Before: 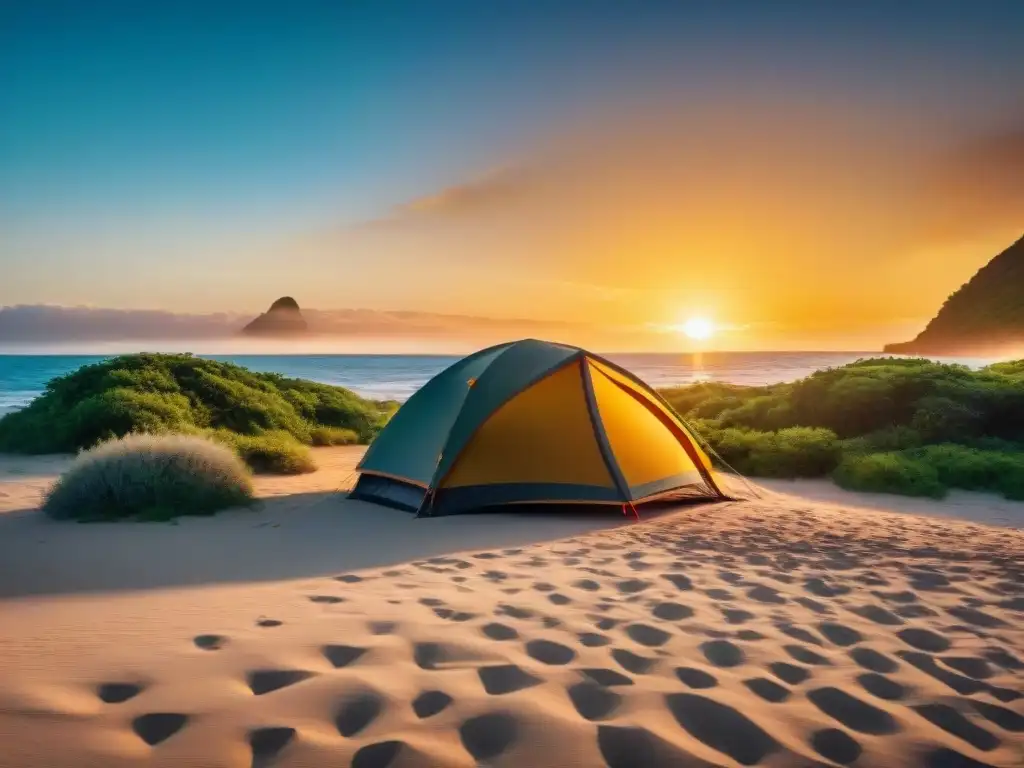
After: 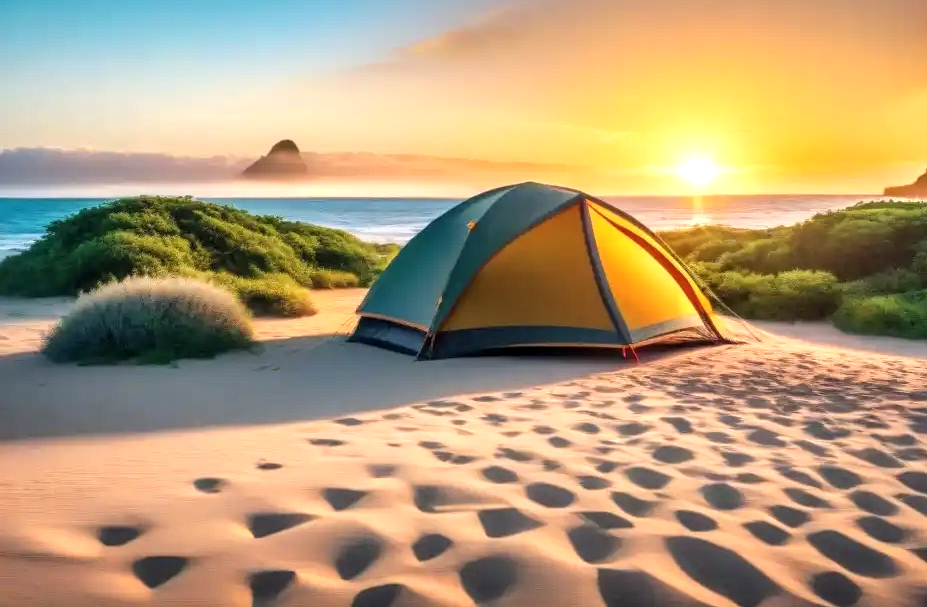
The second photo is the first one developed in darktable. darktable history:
crop: top 20.553%, right 9.471%, bottom 0.341%
exposure: black level correction 0, exposure 0.499 EV, compensate highlight preservation false
contrast brightness saturation: contrast 0.047, brightness 0.06, saturation 0.013
local contrast: detail 130%
